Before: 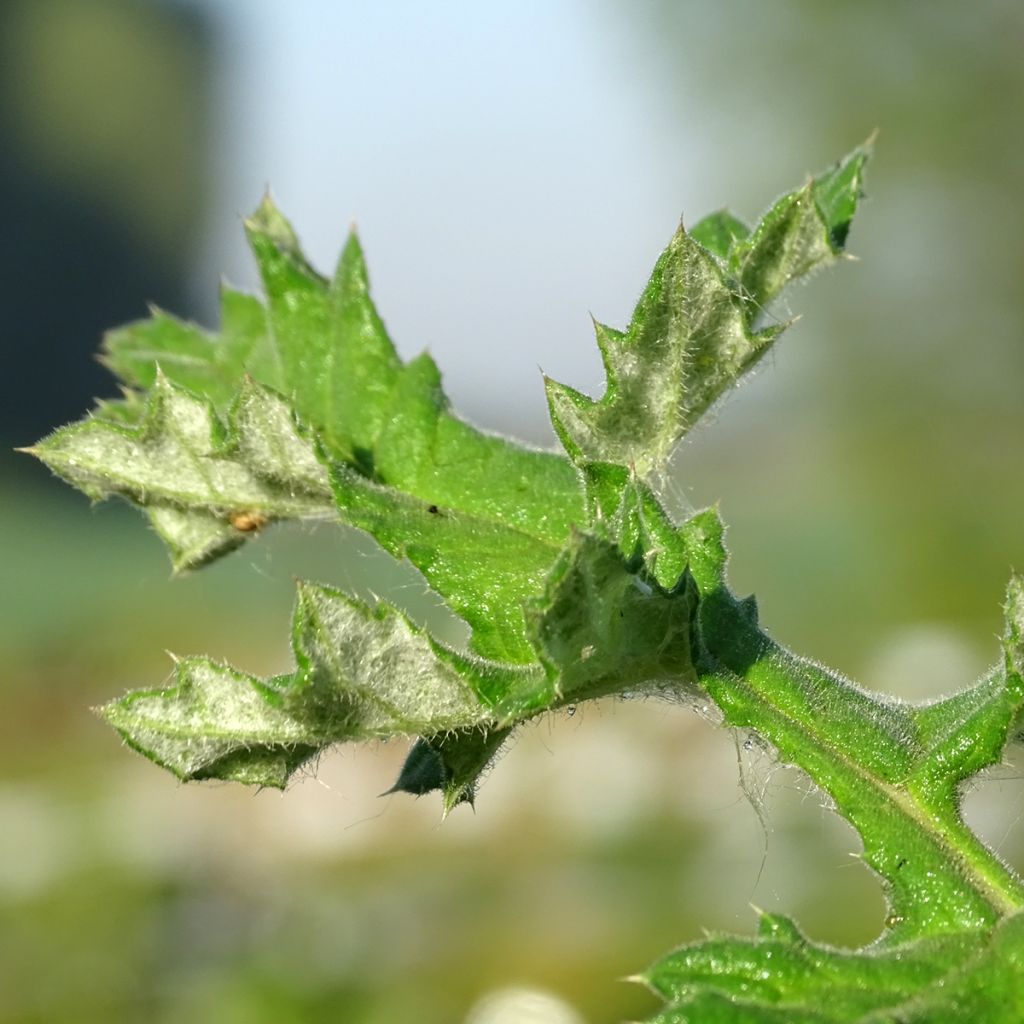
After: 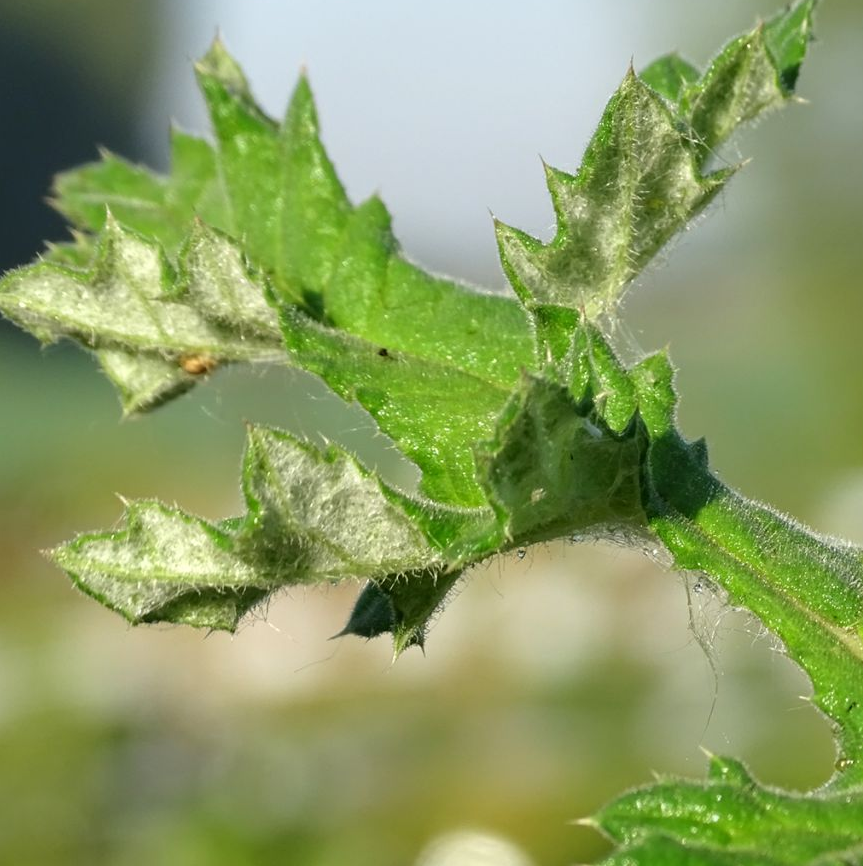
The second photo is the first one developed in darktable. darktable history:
crop and rotate: left 4.974%, top 15.344%, right 10.658%
